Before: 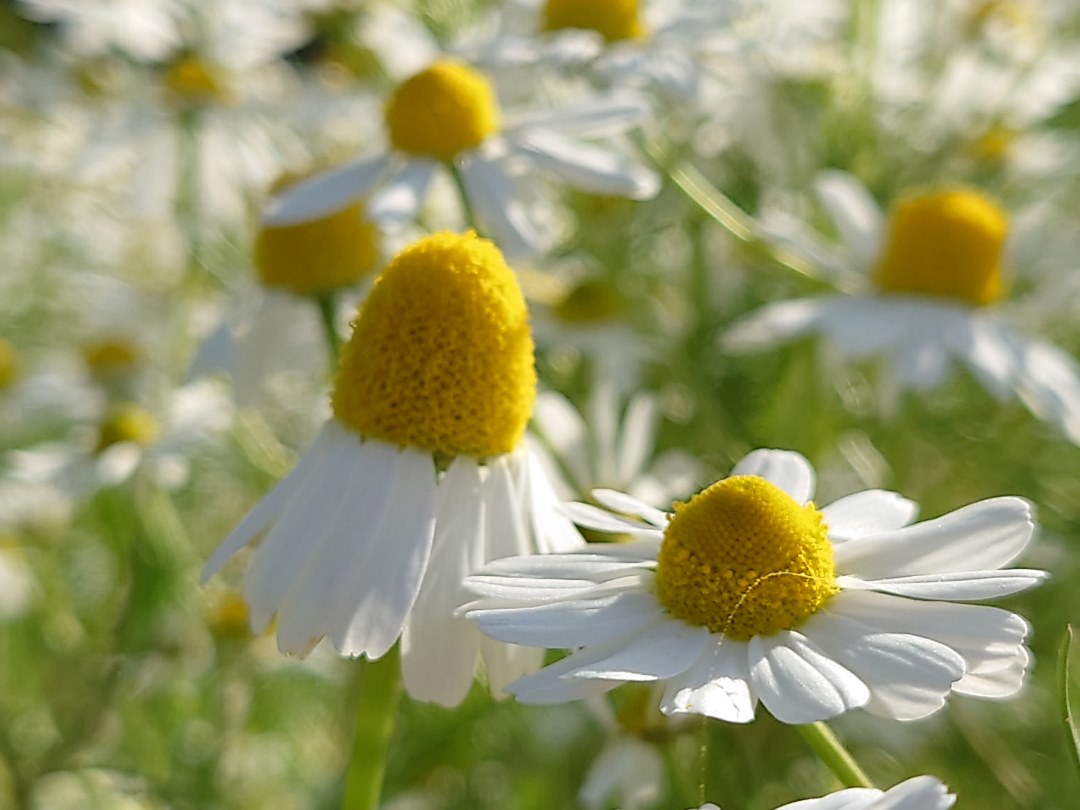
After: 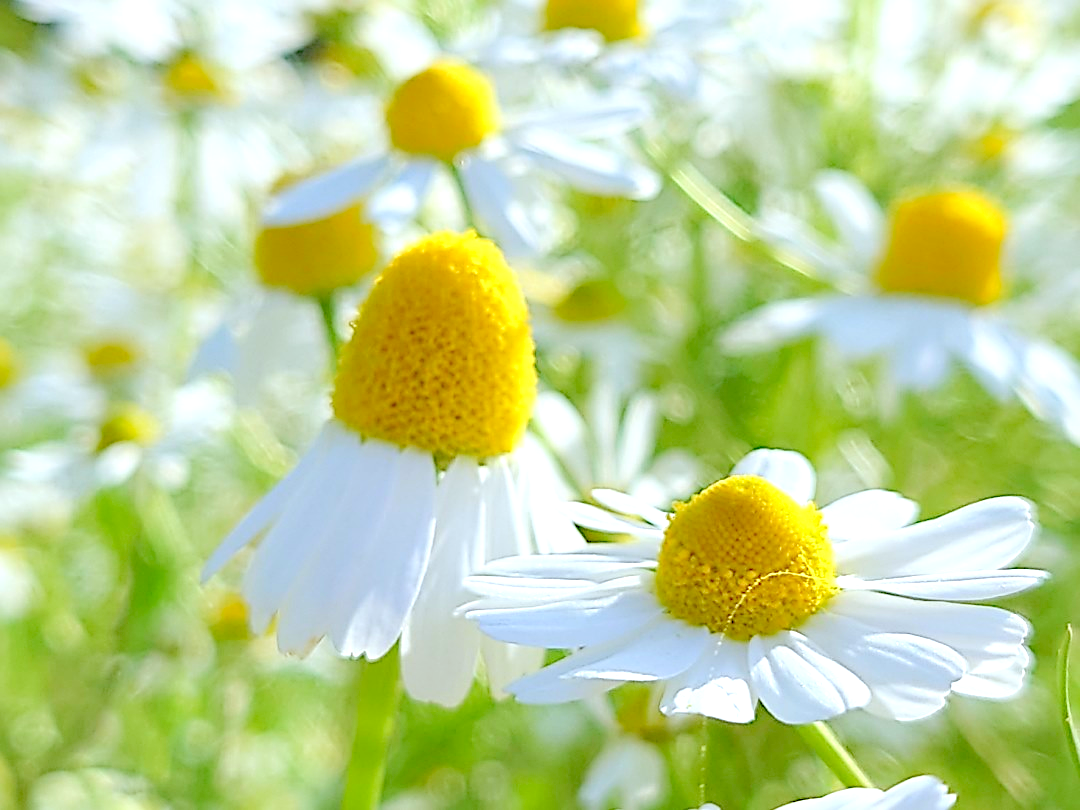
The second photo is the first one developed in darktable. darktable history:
sharpen: radius 3.119
levels: levels [0.008, 0.318, 0.836]
white balance: red 0.924, blue 1.095
